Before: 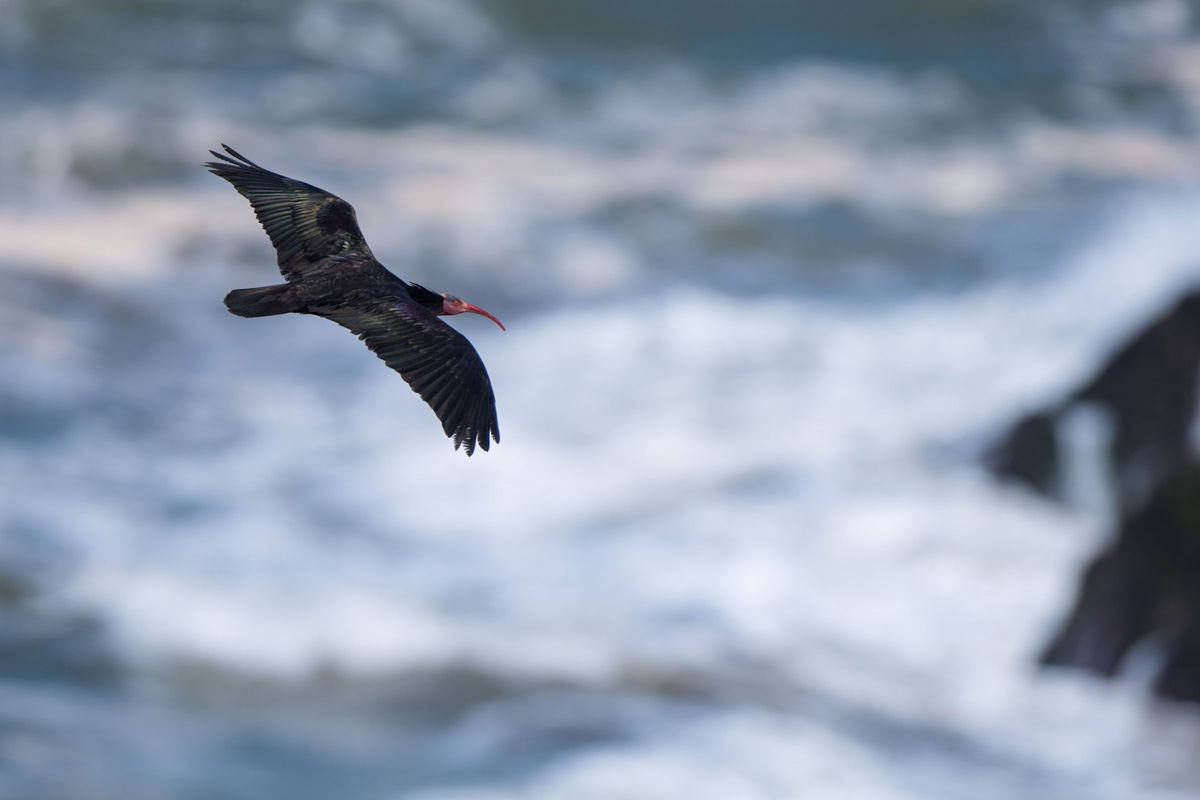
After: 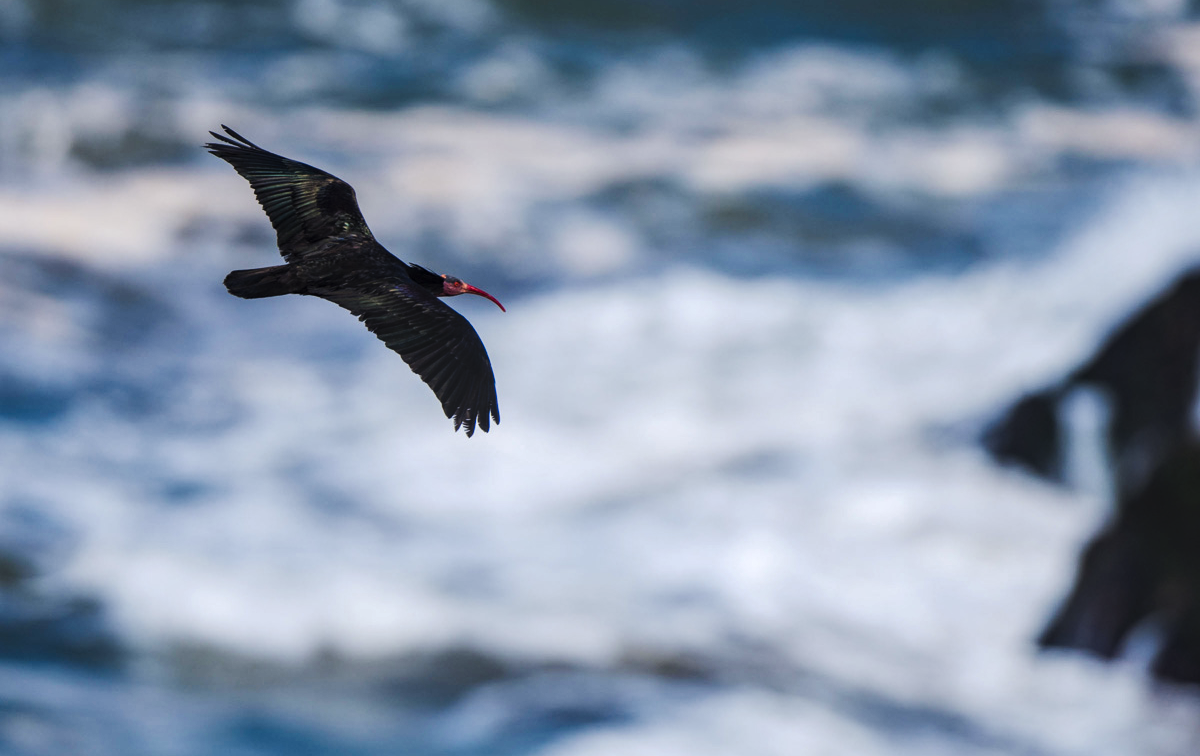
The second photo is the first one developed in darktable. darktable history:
crop and rotate: top 2.479%, bottom 3.018%
tone curve: curves: ch0 [(0, 0) (0.003, 0.003) (0.011, 0.009) (0.025, 0.018) (0.044, 0.028) (0.069, 0.038) (0.1, 0.049) (0.136, 0.062) (0.177, 0.089) (0.224, 0.123) (0.277, 0.165) (0.335, 0.223) (0.399, 0.293) (0.468, 0.385) (0.543, 0.497) (0.623, 0.613) (0.709, 0.716) (0.801, 0.802) (0.898, 0.887) (1, 1)], preserve colors none
local contrast: on, module defaults
